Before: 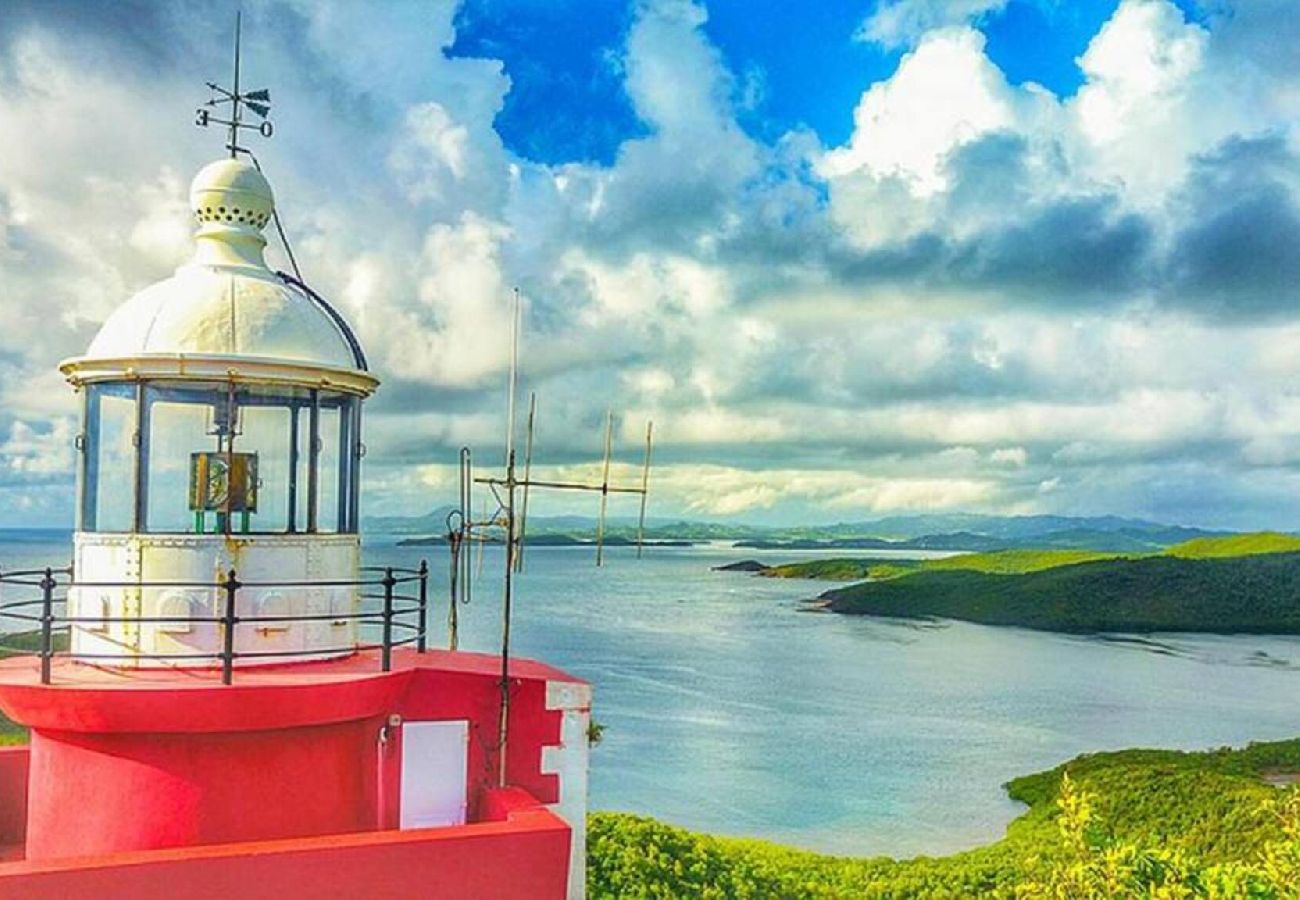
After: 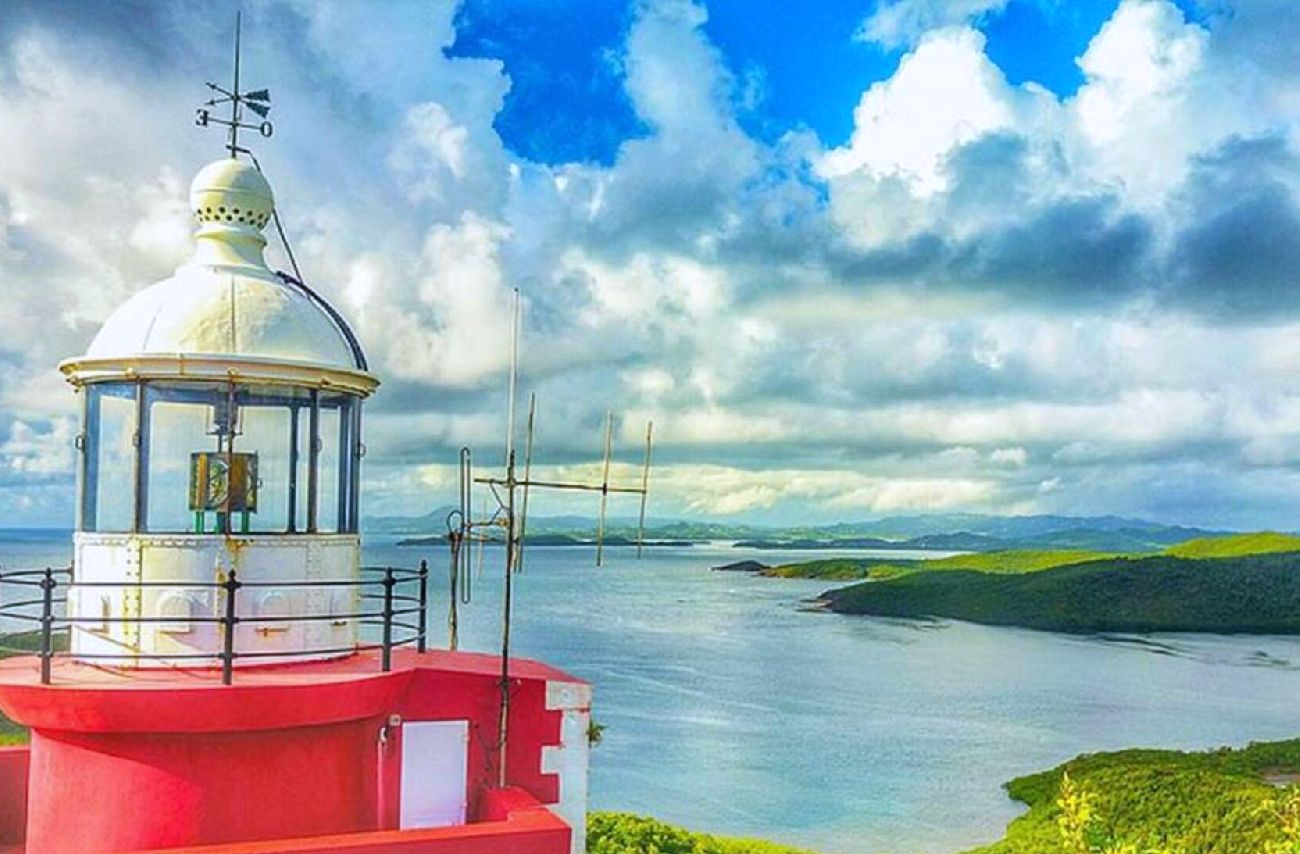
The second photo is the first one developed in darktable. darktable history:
crop and rotate: top 0%, bottom 5.097%
white balance: red 0.984, blue 1.059
